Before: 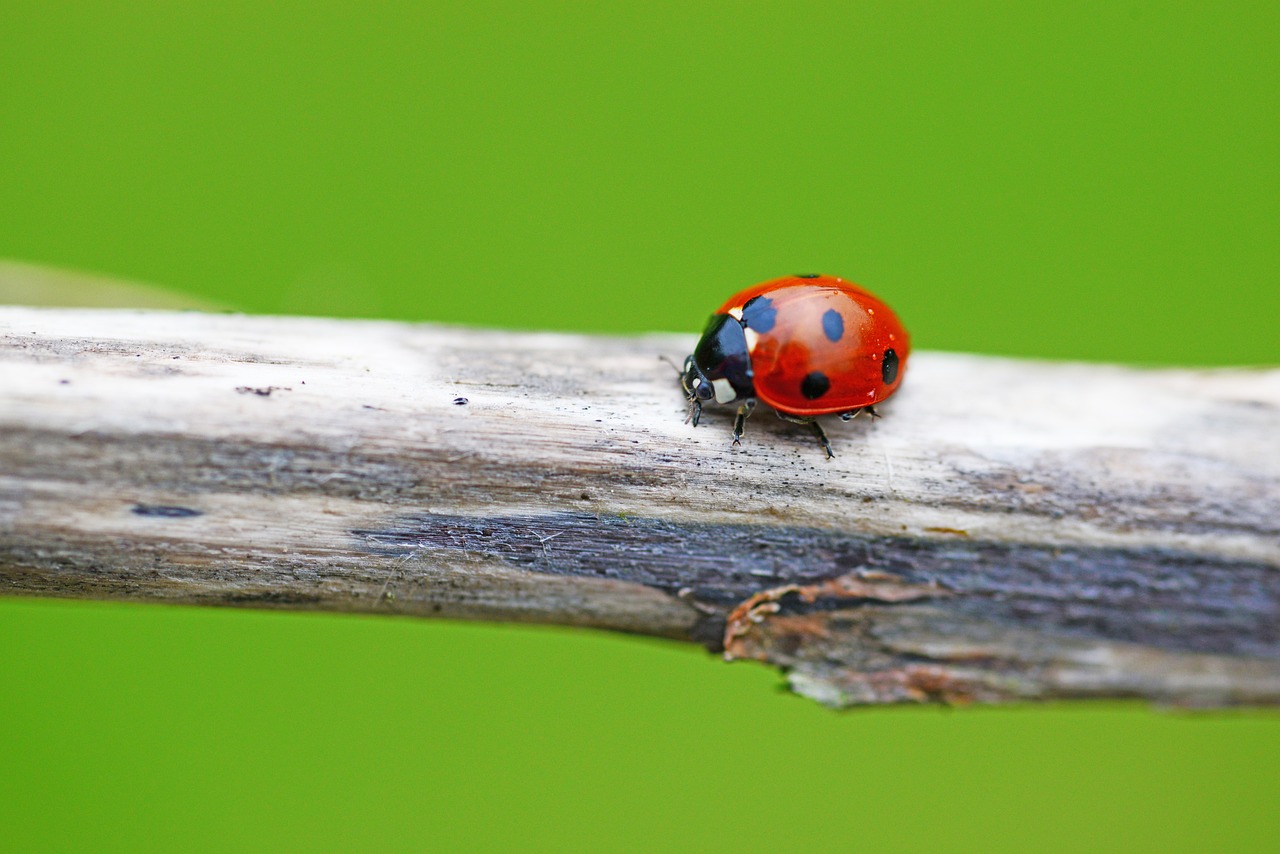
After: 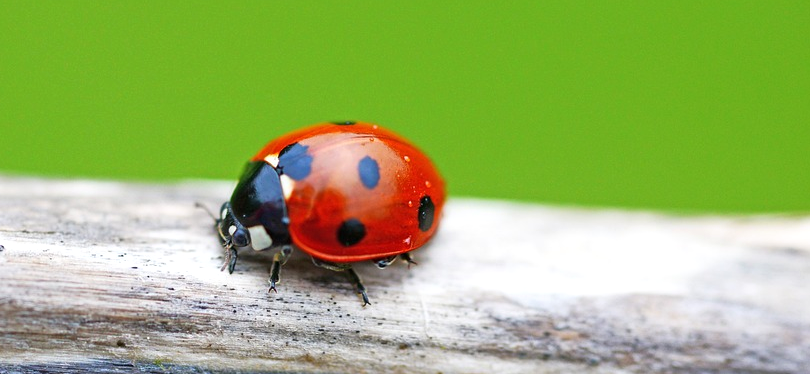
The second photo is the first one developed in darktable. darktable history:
exposure: exposure 0.172 EV, compensate highlight preservation false
crop: left 36.289%, top 17.99%, right 0.378%, bottom 38.145%
